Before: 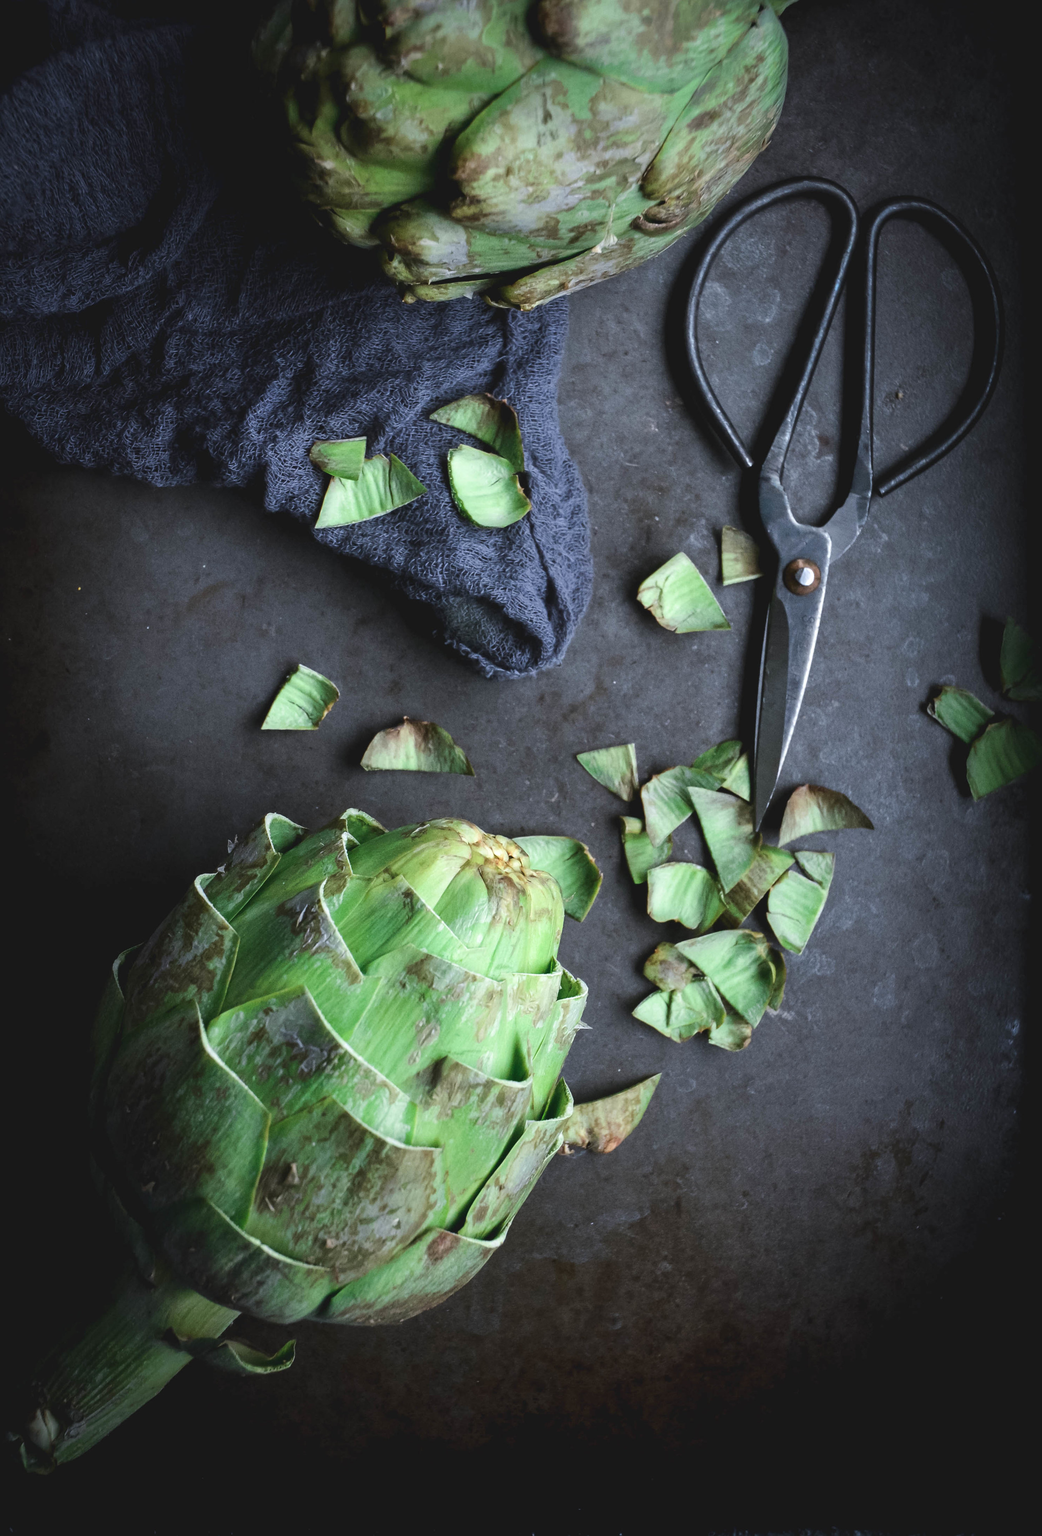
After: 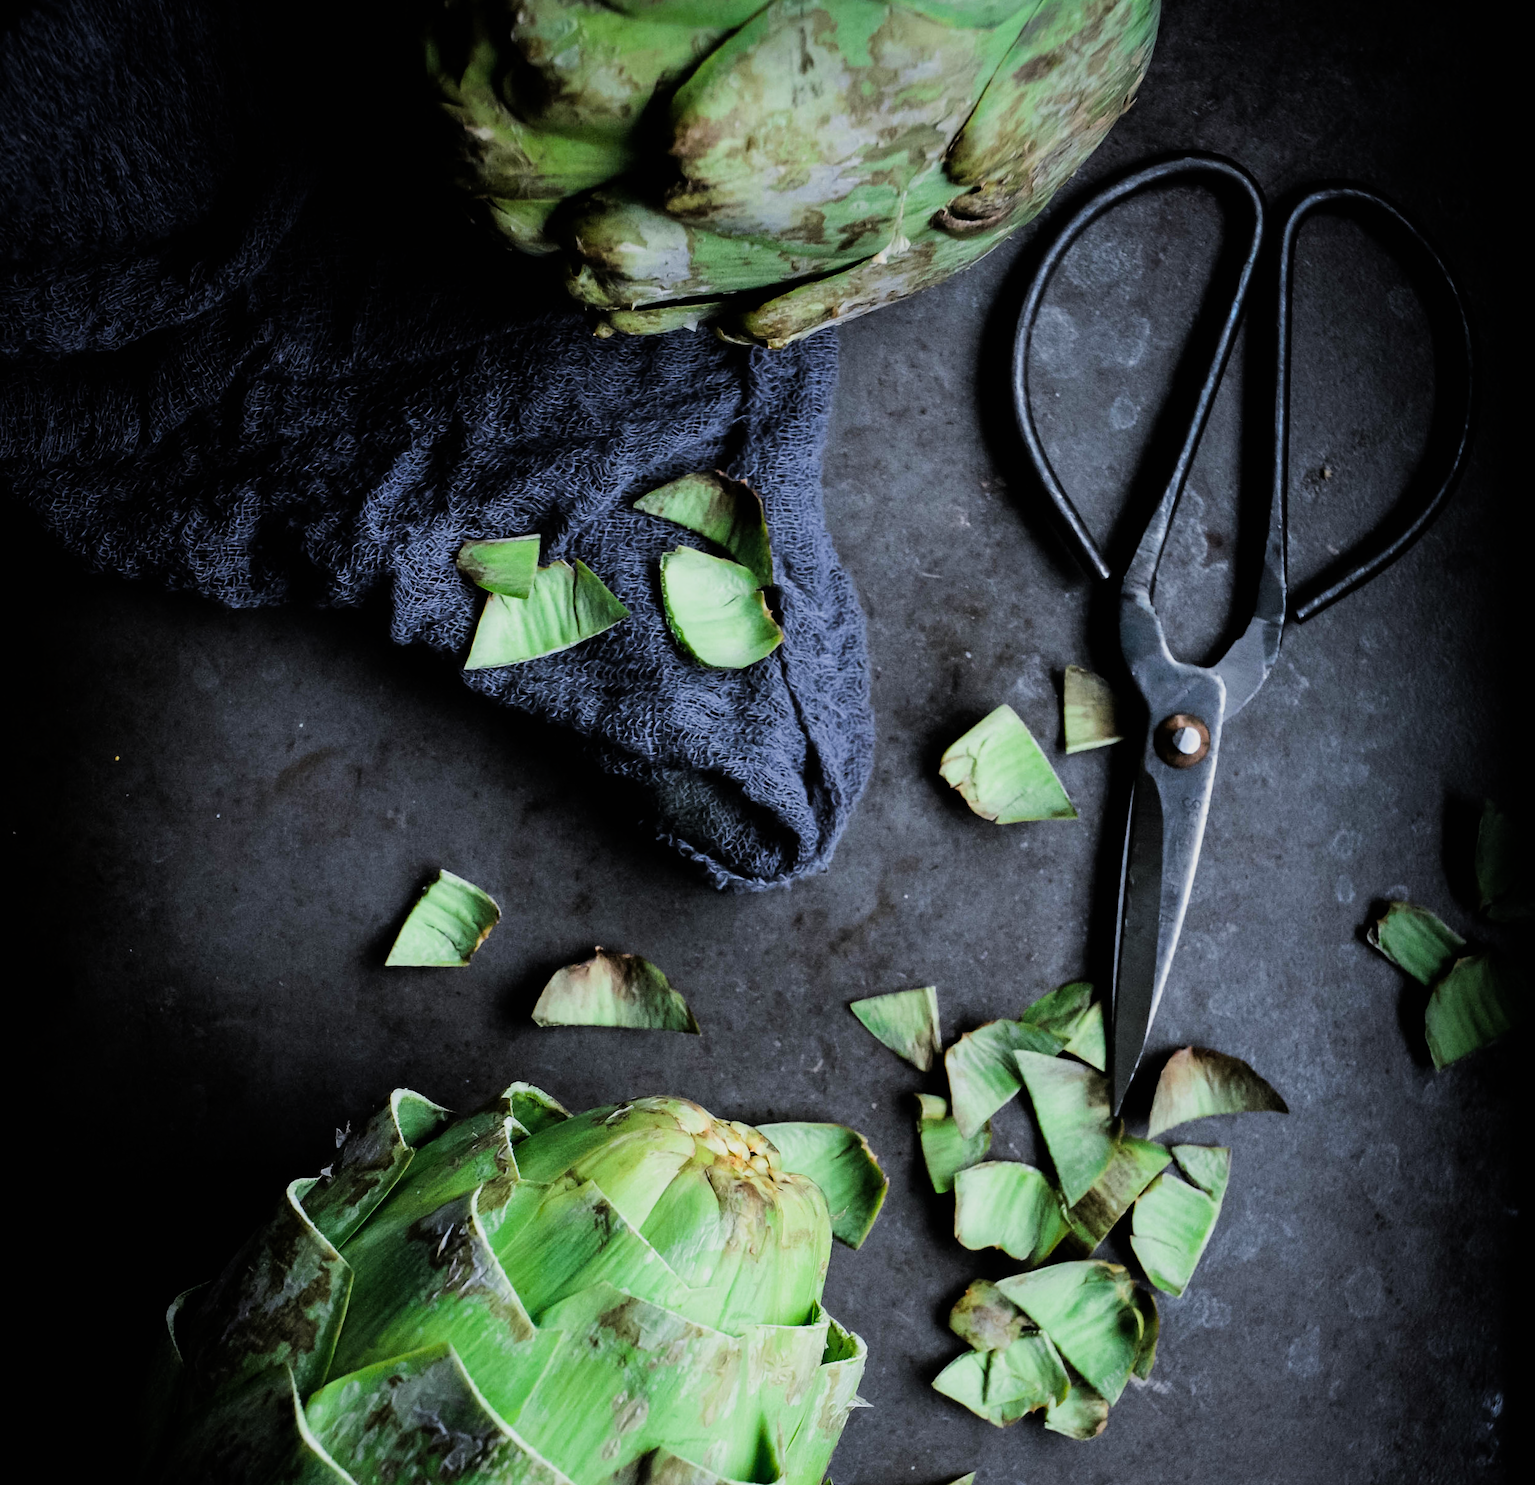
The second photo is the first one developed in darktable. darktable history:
color balance rgb: linear chroma grading › global chroma 6.48%, perceptual saturation grading › global saturation 12.96%, global vibrance 6.02%
filmic rgb: black relative exposure -5 EV, hardness 2.88, contrast 1.3, highlights saturation mix -30%
crop and rotate: top 4.848%, bottom 29.503%
